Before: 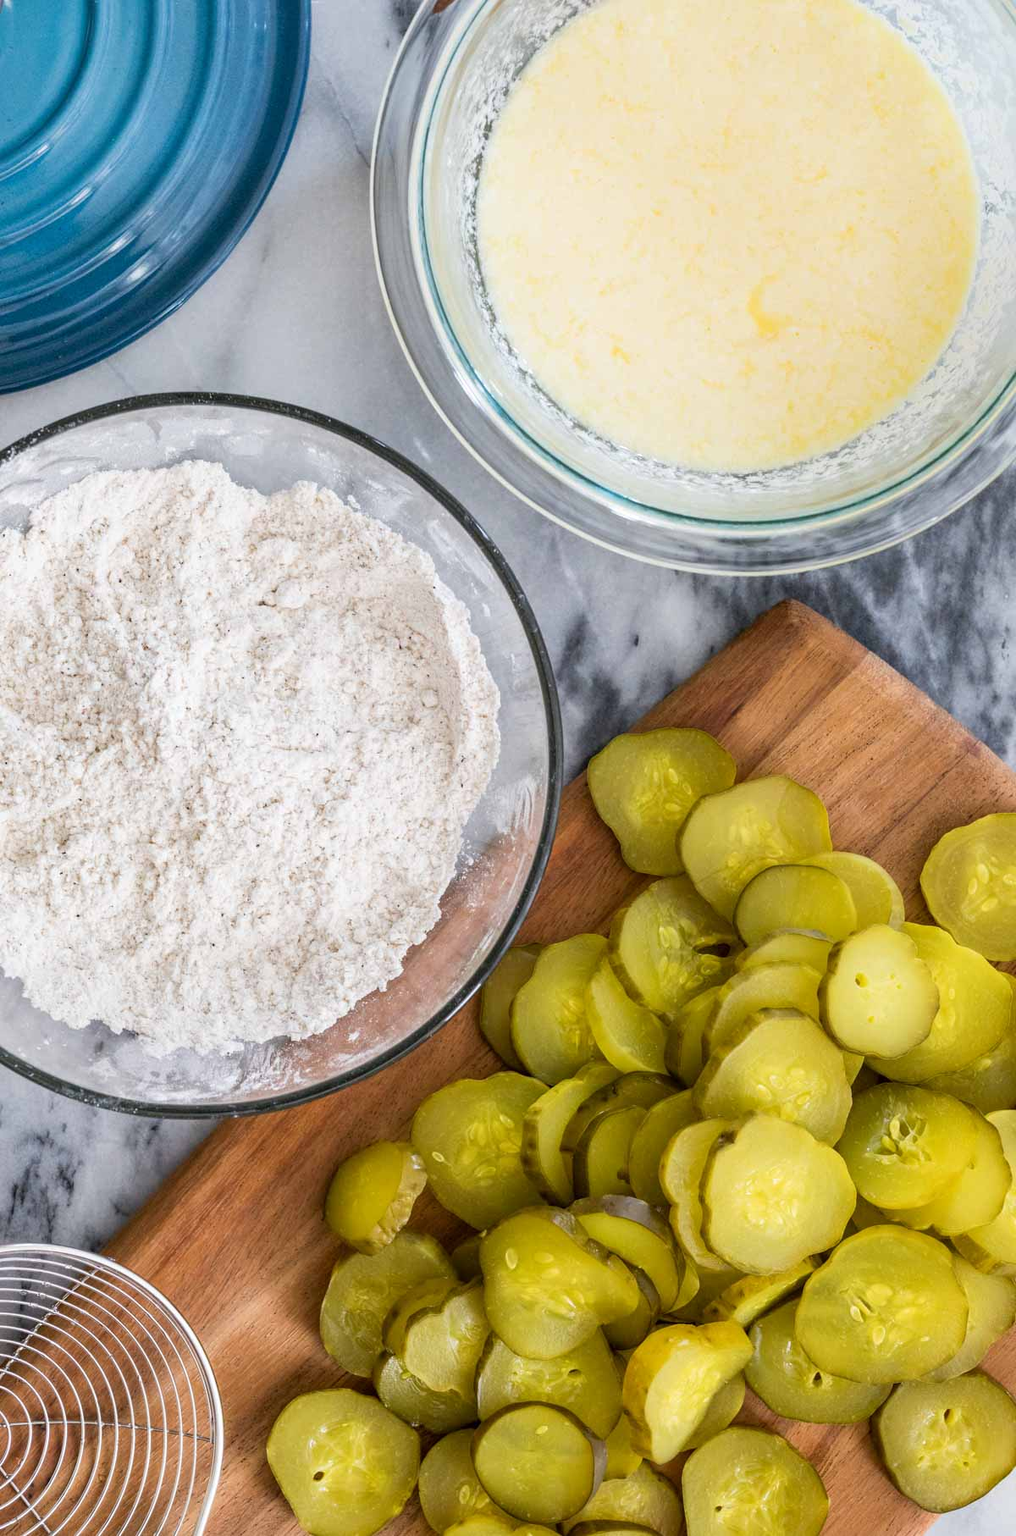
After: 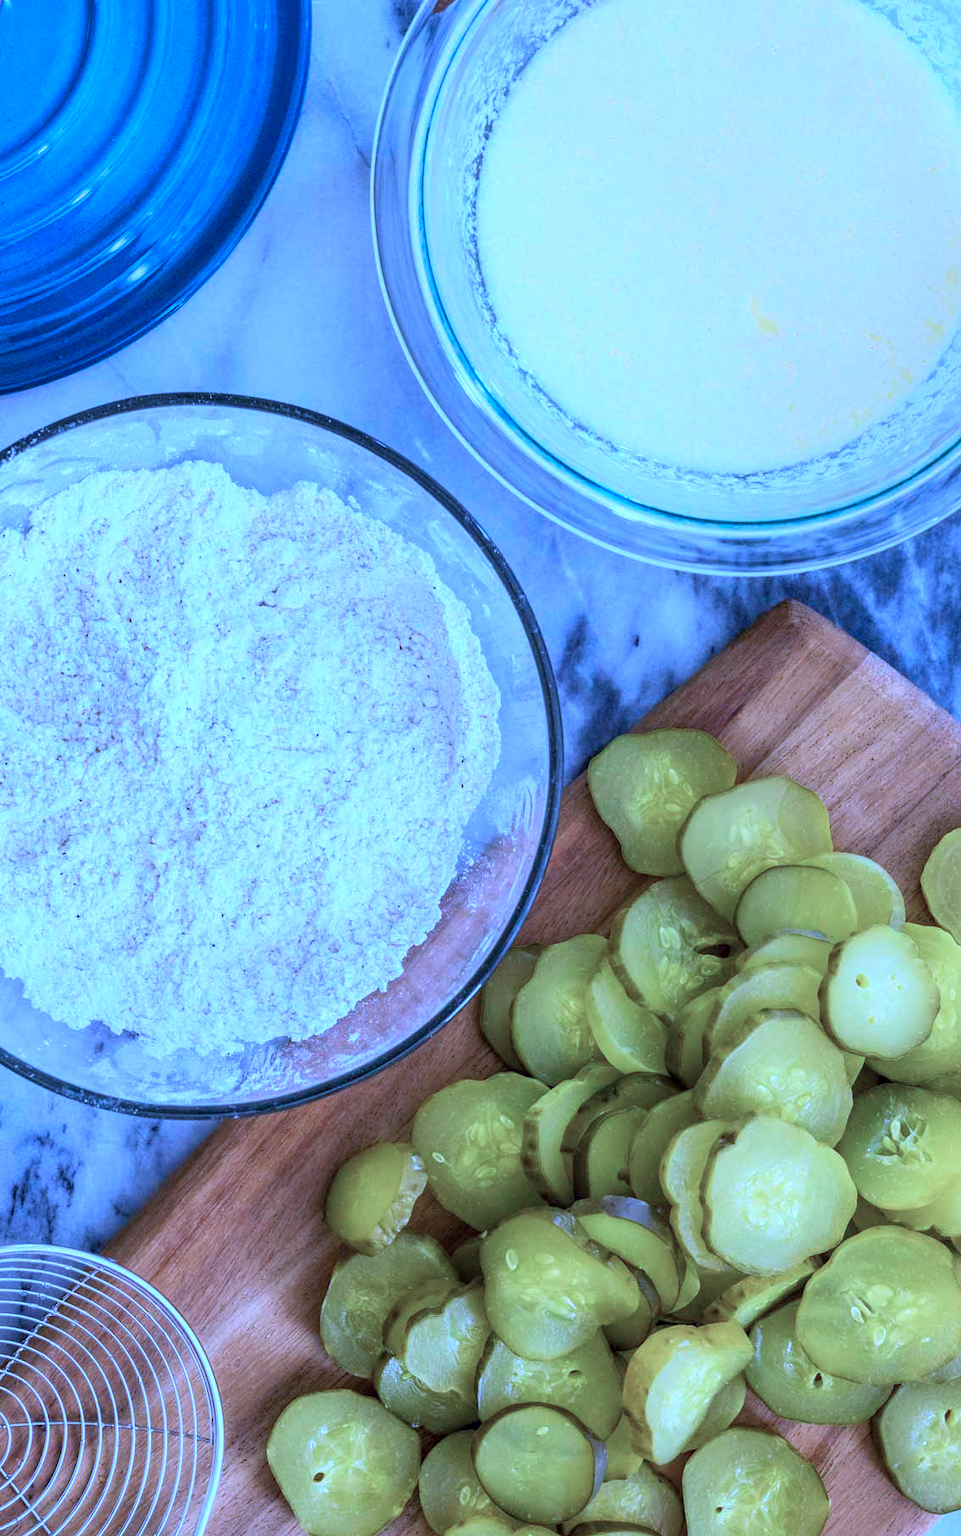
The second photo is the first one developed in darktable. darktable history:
local contrast: highlights 101%, shadows 99%, detail 120%, midtone range 0.2
crop and rotate: right 5.352%
color calibration: gray › normalize channels true, illuminant custom, x 0.46, y 0.429, temperature 2627.55 K, gamut compression 0.026
